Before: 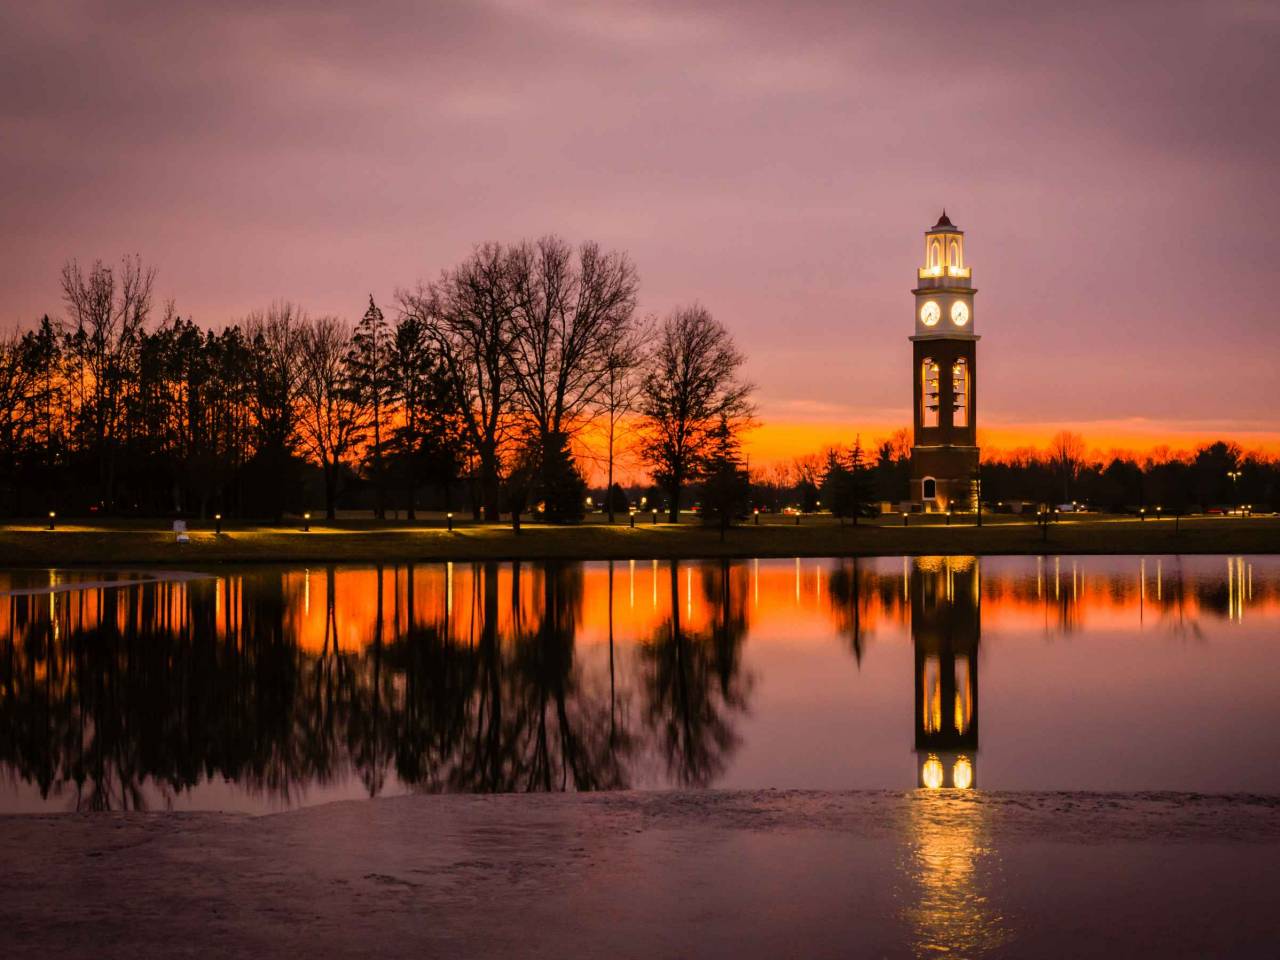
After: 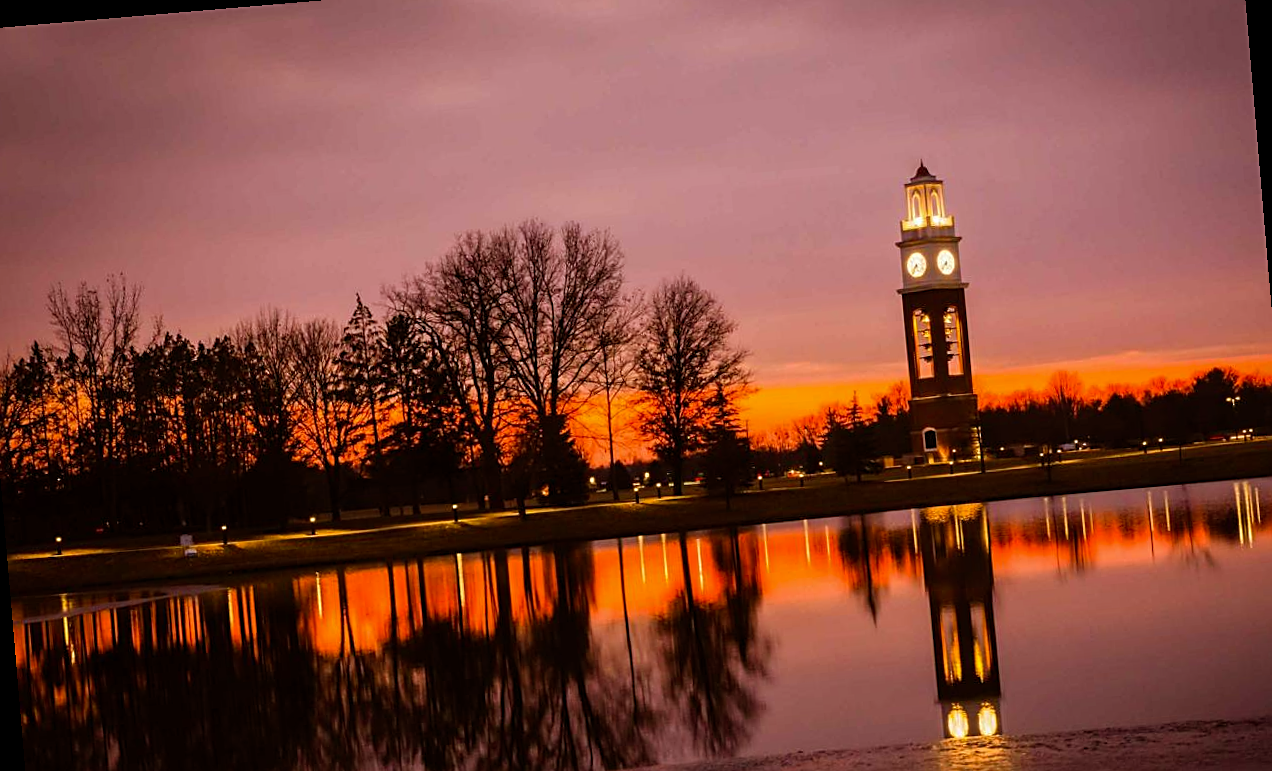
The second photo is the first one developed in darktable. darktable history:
rotate and perspective: rotation -4.86°, automatic cropping off
sharpen: on, module defaults
rgb levels: mode RGB, independent channels, levels [[0, 0.5, 1], [0, 0.521, 1], [0, 0.536, 1]]
crop: left 2.737%, top 7.287%, right 3.421%, bottom 20.179%
white balance: red 0.98, blue 1.034
